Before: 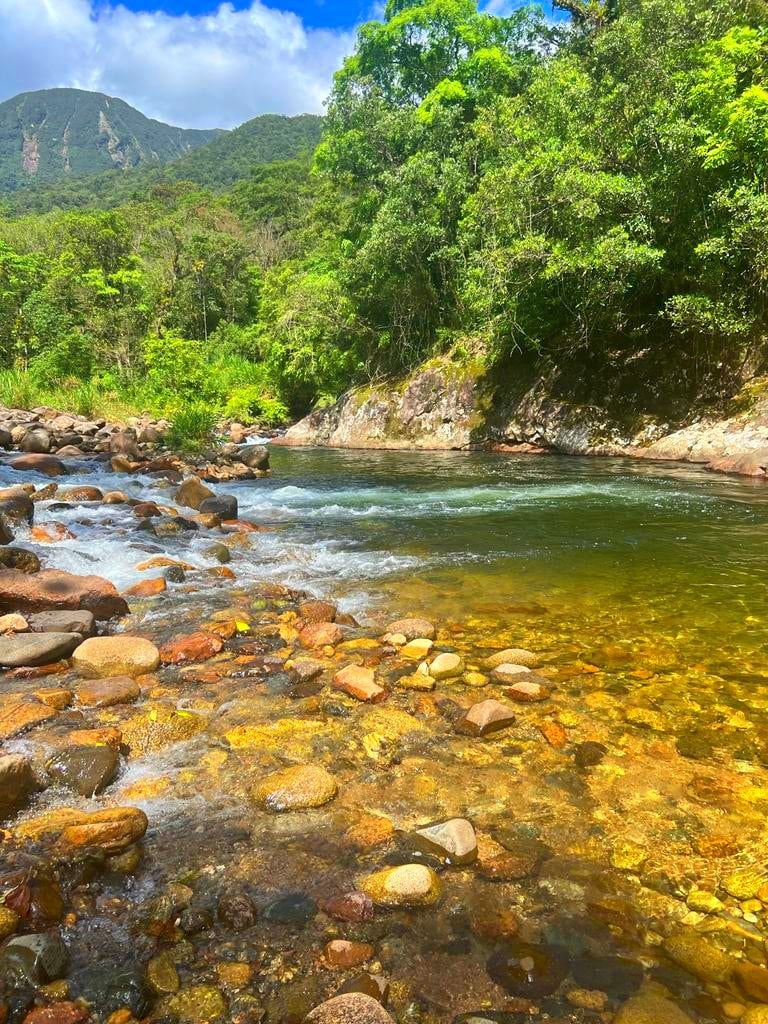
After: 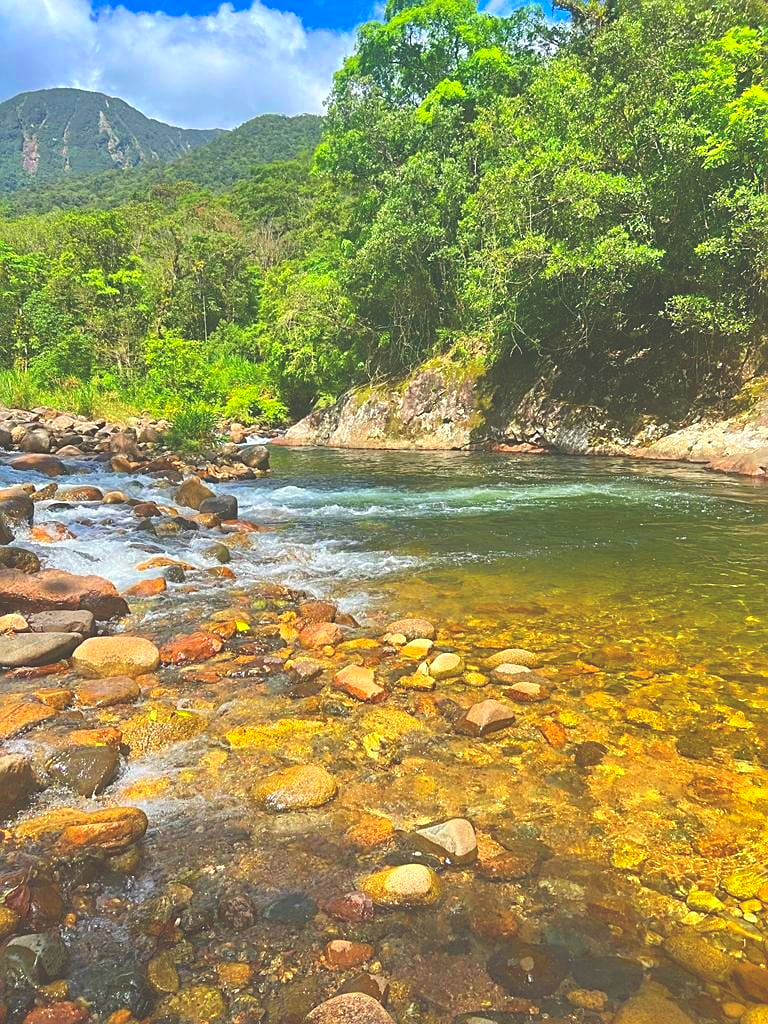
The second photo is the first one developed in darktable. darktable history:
exposure: black level correction -0.03, compensate highlight preservation false
shadows and highlights: shadows 33.81, highlights -45.9, compress 49.59%, soften with gaussian
sharpen: on, module defaults
contrast brightness saturation: brightness 0.094, saturation 0.192
